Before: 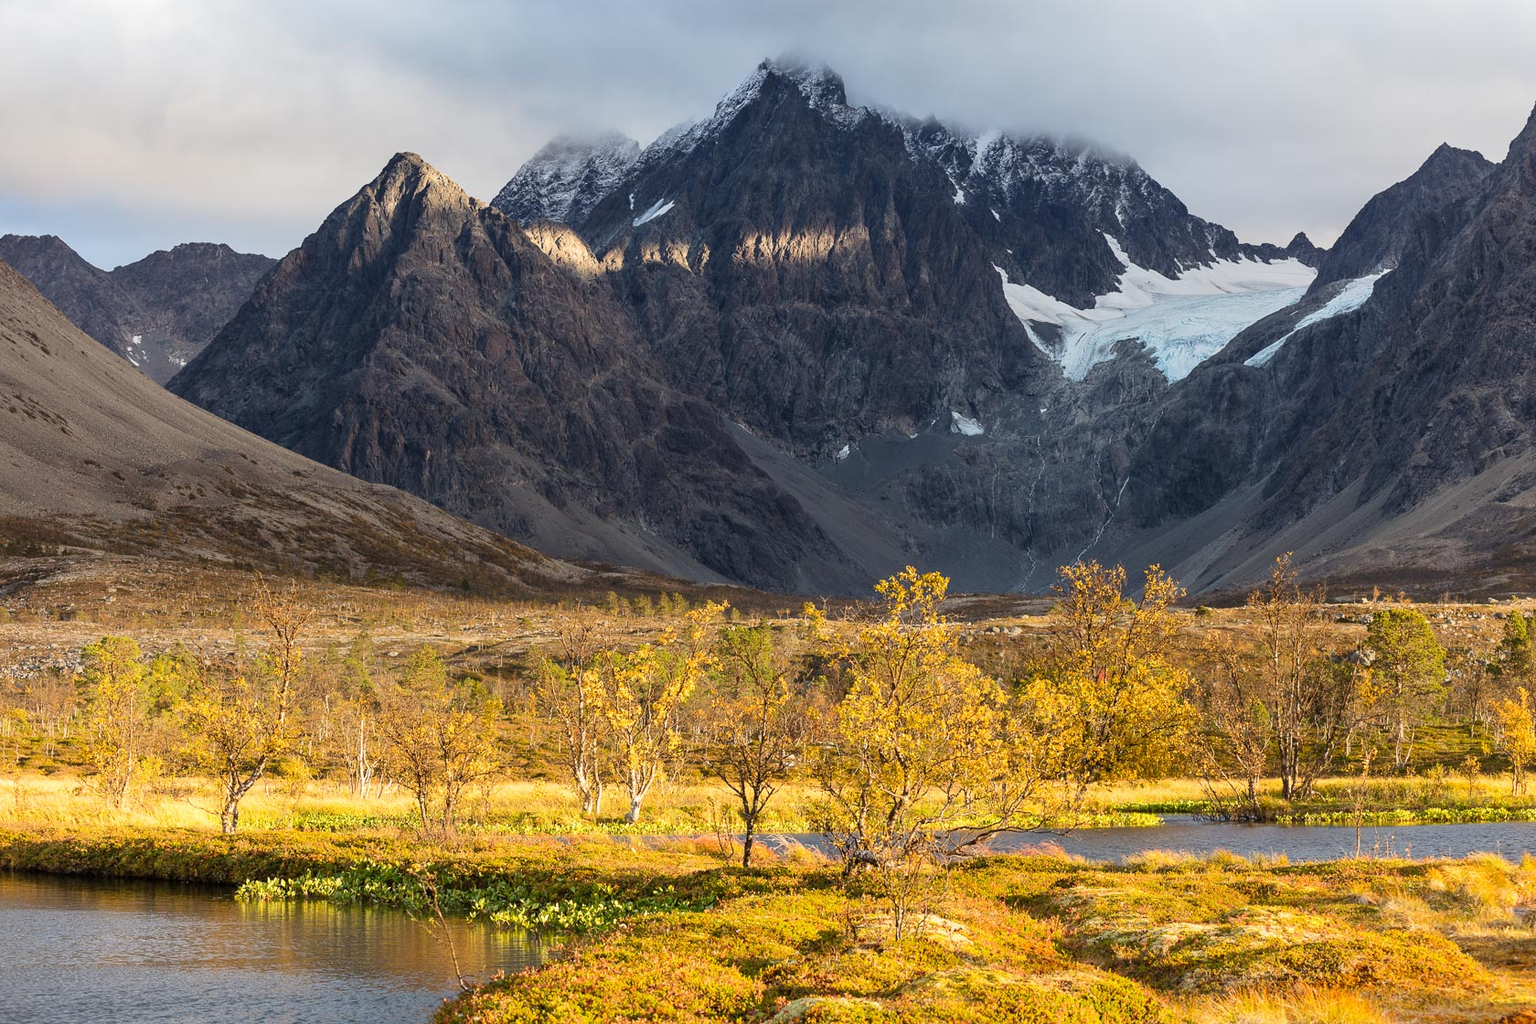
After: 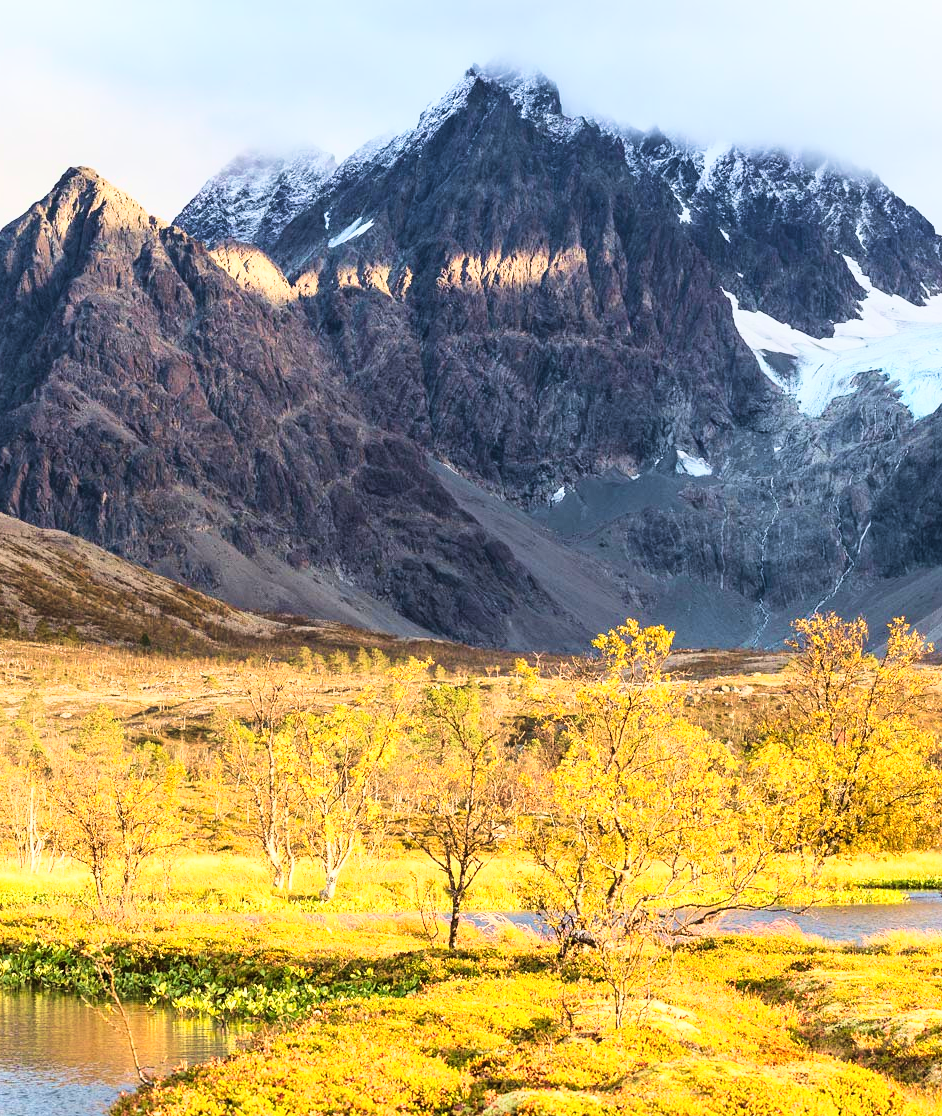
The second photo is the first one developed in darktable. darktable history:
velvia: strength 45%
crop: left 21.674%, right 22.086%
base curve: curves: ch0 [(0, 0) (0.018, 0.026) (0.143, 0.37) (0.33, 0.731) (0.458, 0.853) (0.735, 0.965) (0.905, 0.986) (1, 1)]
